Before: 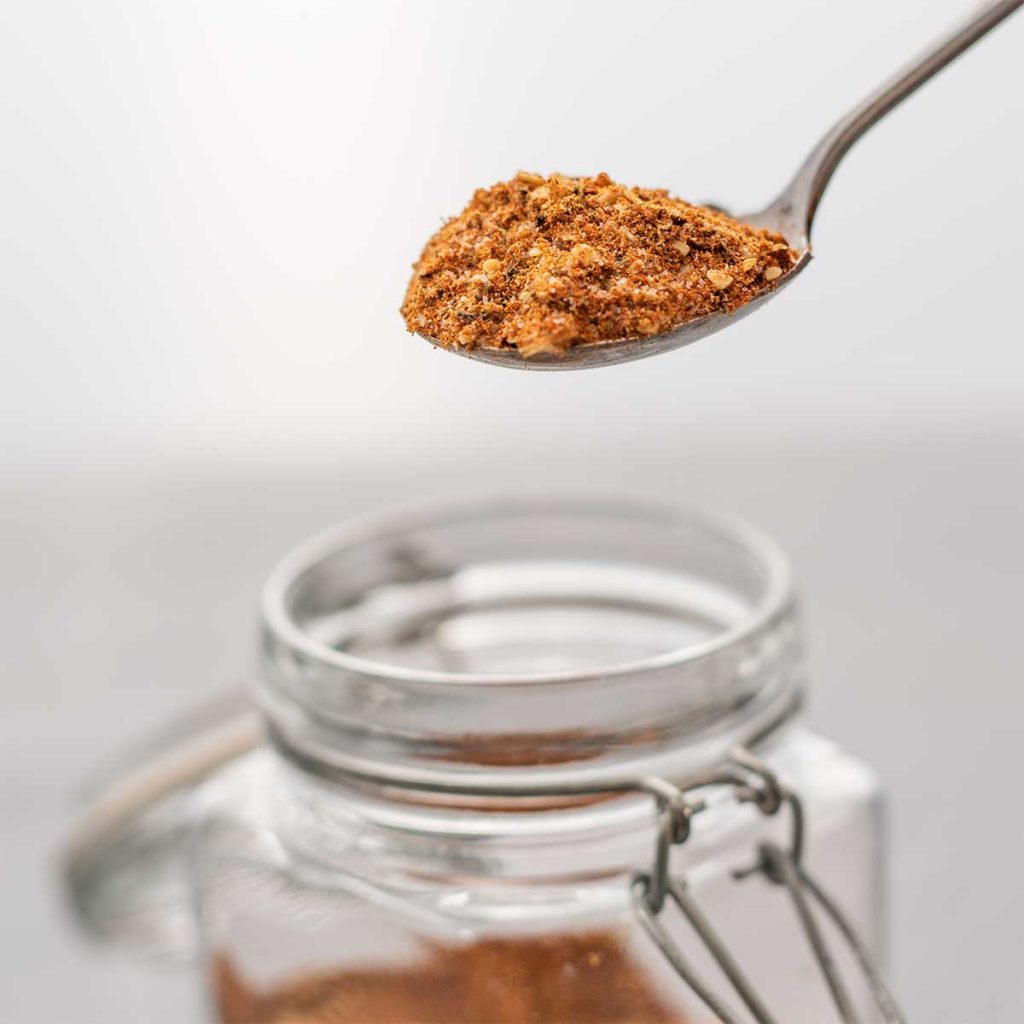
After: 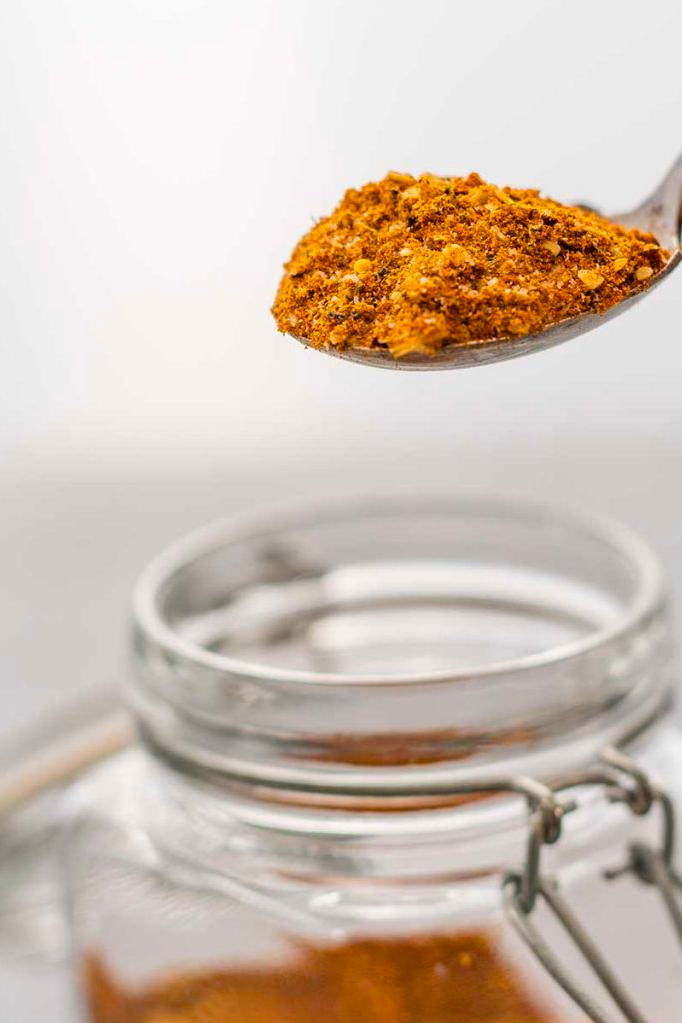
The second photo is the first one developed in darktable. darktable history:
crop and rotate: left 12.673%, right 20.66%
color balance rgb: linear chroma grading › global chroma 15%, perceptual saturation grading › global saturation 30%
tone equalizer: -8 EV -0.55 EV
